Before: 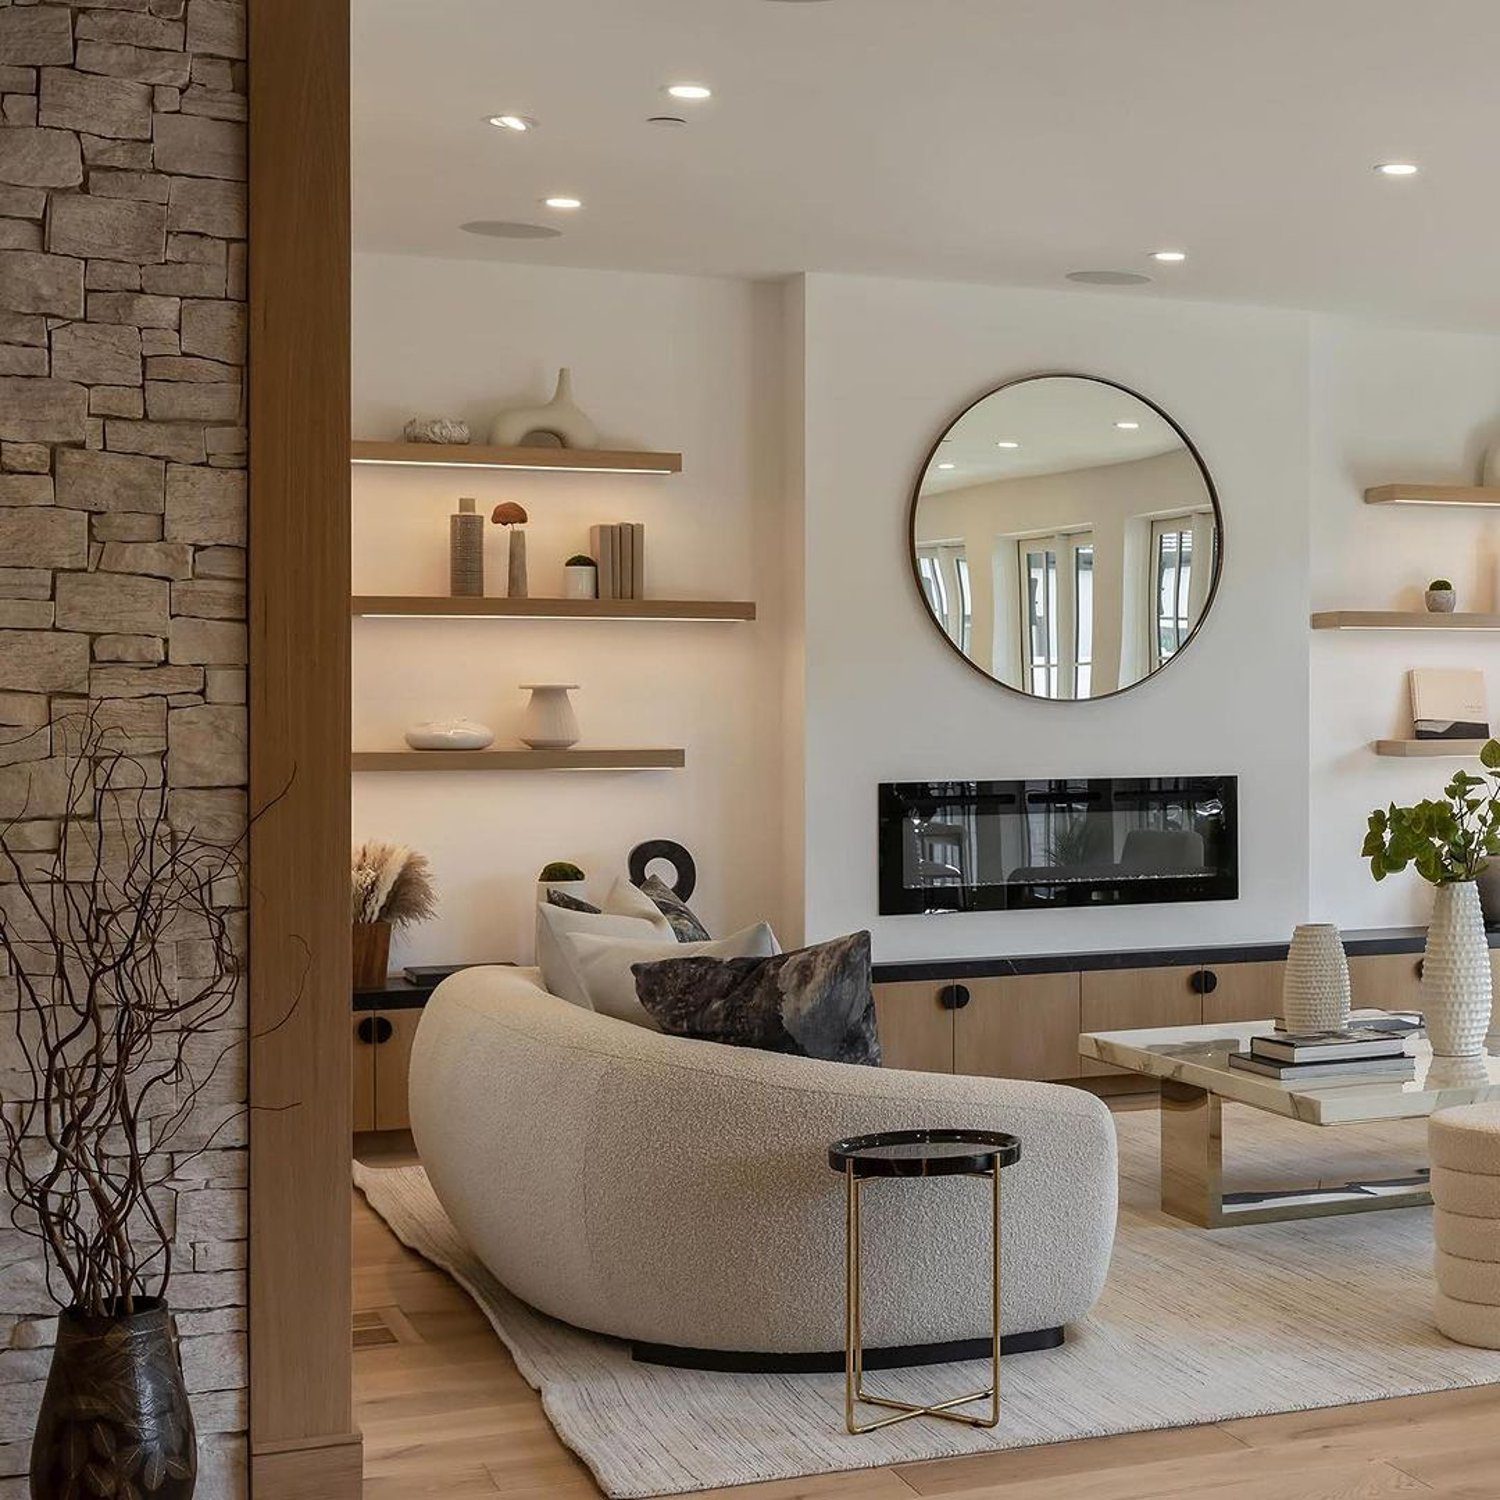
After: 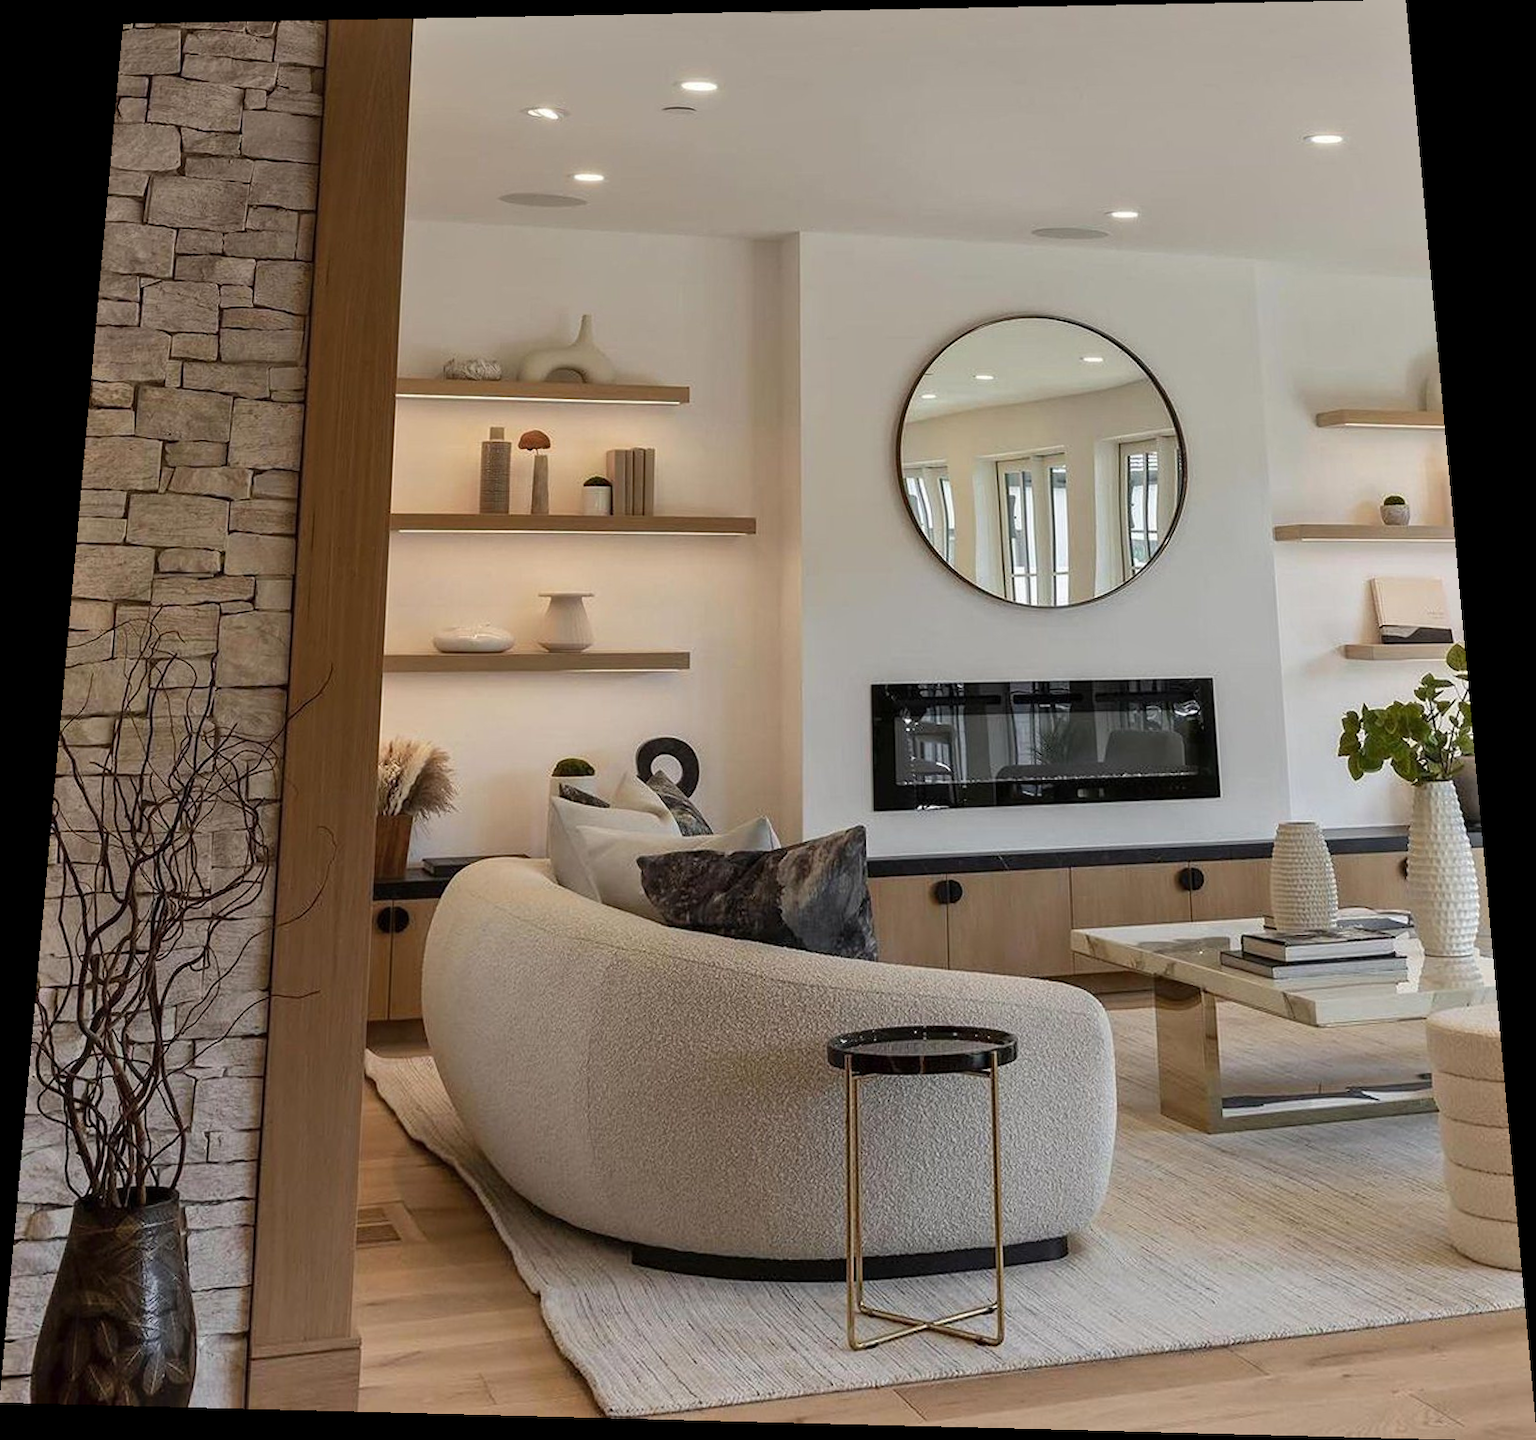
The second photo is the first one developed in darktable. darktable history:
shadows and highlights: shadows 37.27, highlights -28.18, soften with gaussian
rotate and perspective: rotation 0.128°, lens shift (vertical) -0.181, lens shift (horizontal) -0.044, shear 0.001, automatic cropping off
